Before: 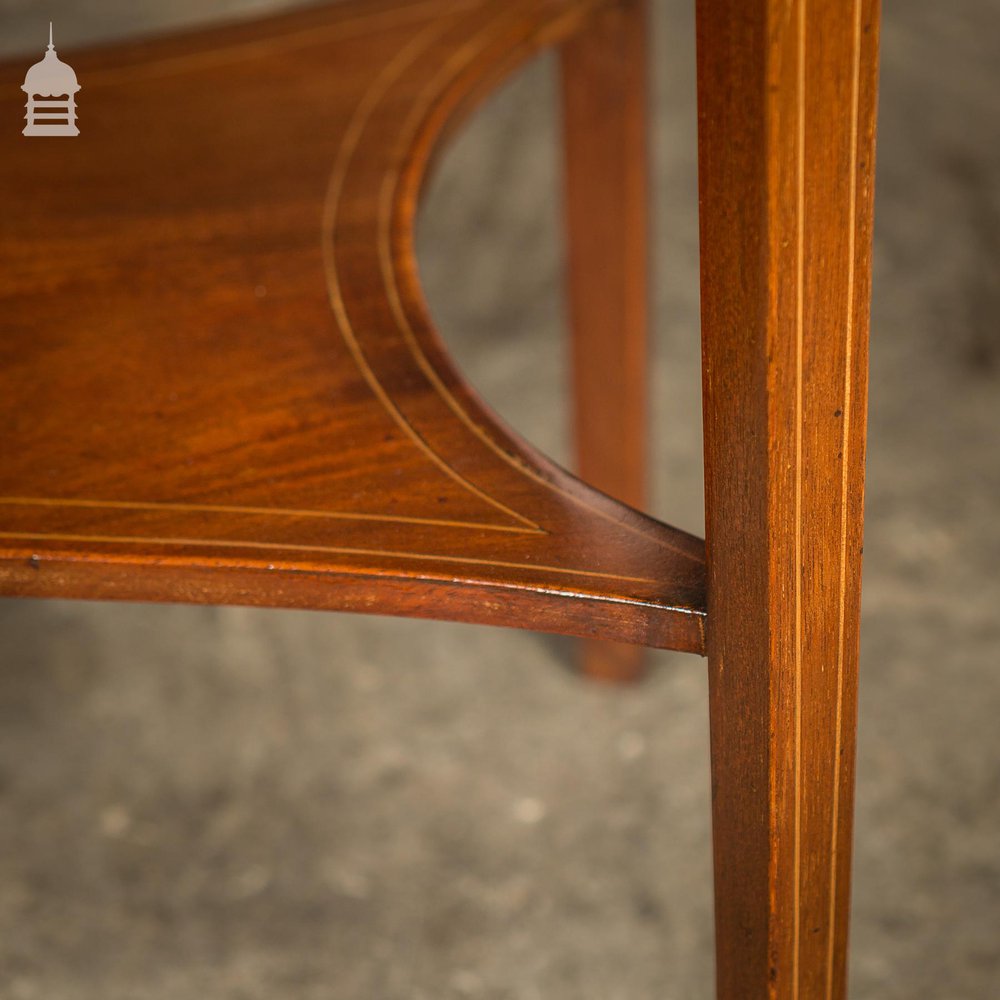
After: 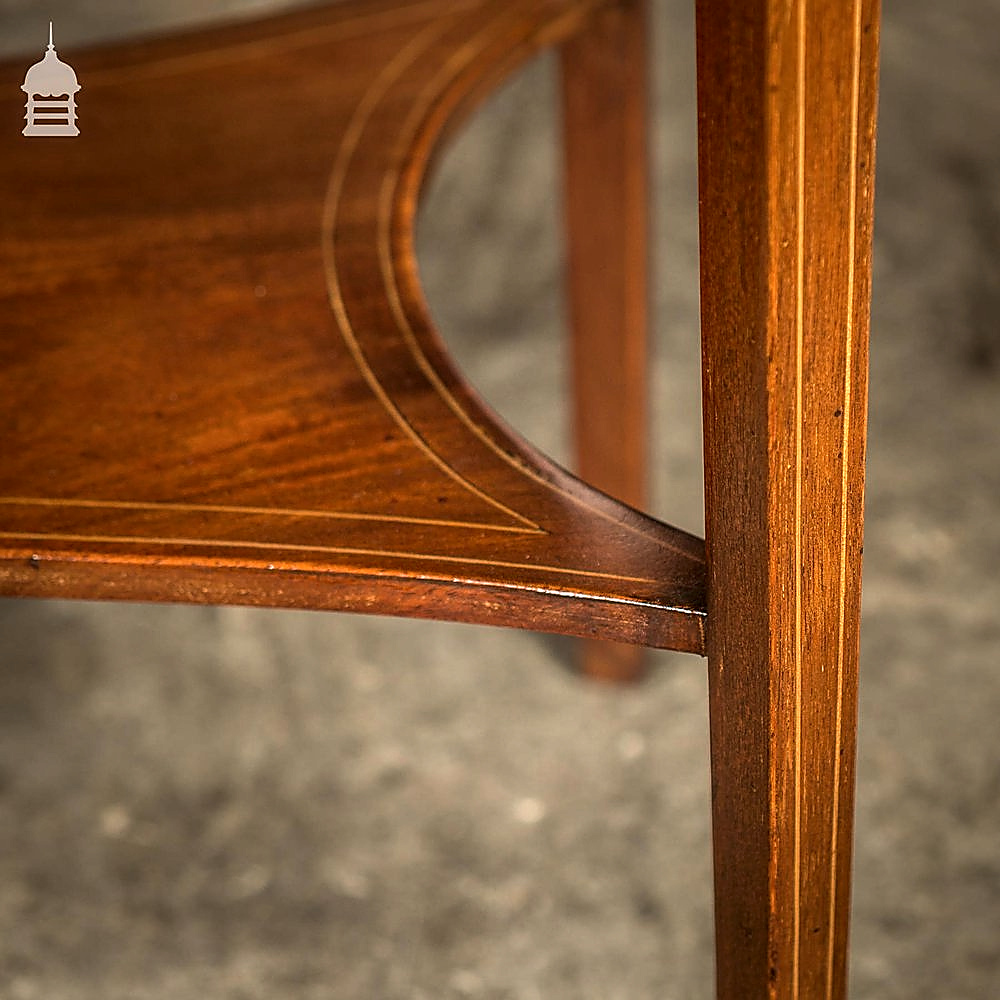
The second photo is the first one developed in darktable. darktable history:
tone equalizer: -8 EV -0.388 EV, -7 EV -0.419 EV, -6 EV -0.373 EV, -5 EV -0.197 EV, -3 EV 0.207 EV, -2 EV 0.354 EV, -1 EV 0.377 EV, +0 EV 0.446 EV, edges refinement/feathering 500, mask exposure compensation -1.57 EV, preserve details no
local contrast: on, module defaults
sharpen: radius 1.403, amount 1.234, threshold 0.644
